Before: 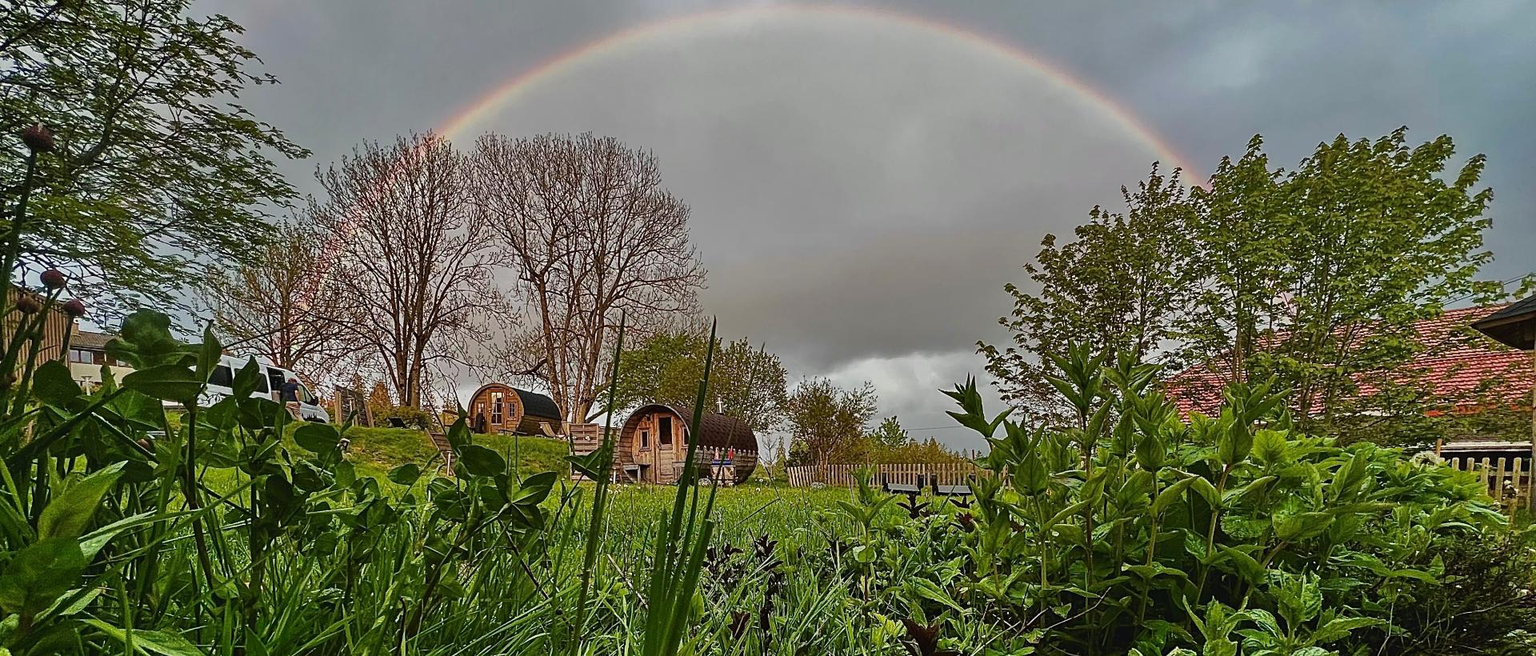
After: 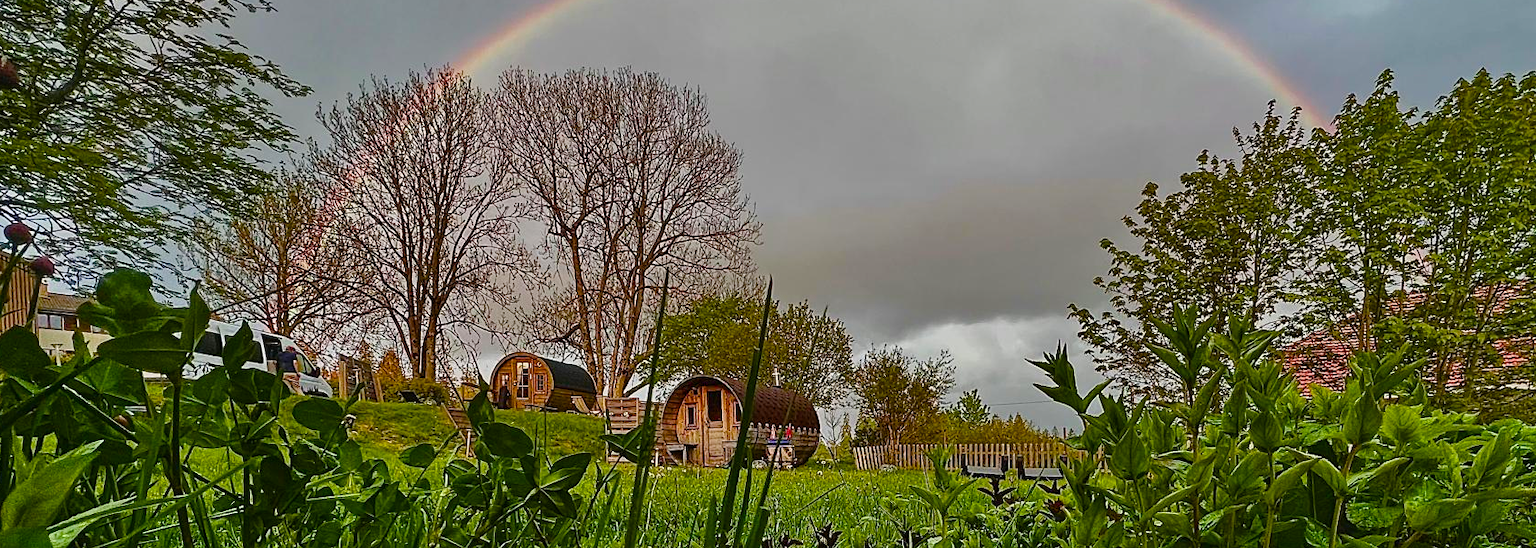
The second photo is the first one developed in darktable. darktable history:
crop and rotate: left 2.425%, top 11.305%, right 9.6%, bottom 15.08%
color balance rgb: perceptual saturation grading › global saturation 35%, perceptual saturation grading › highlights -25%, perceptual saturation grading › shadows 50%
